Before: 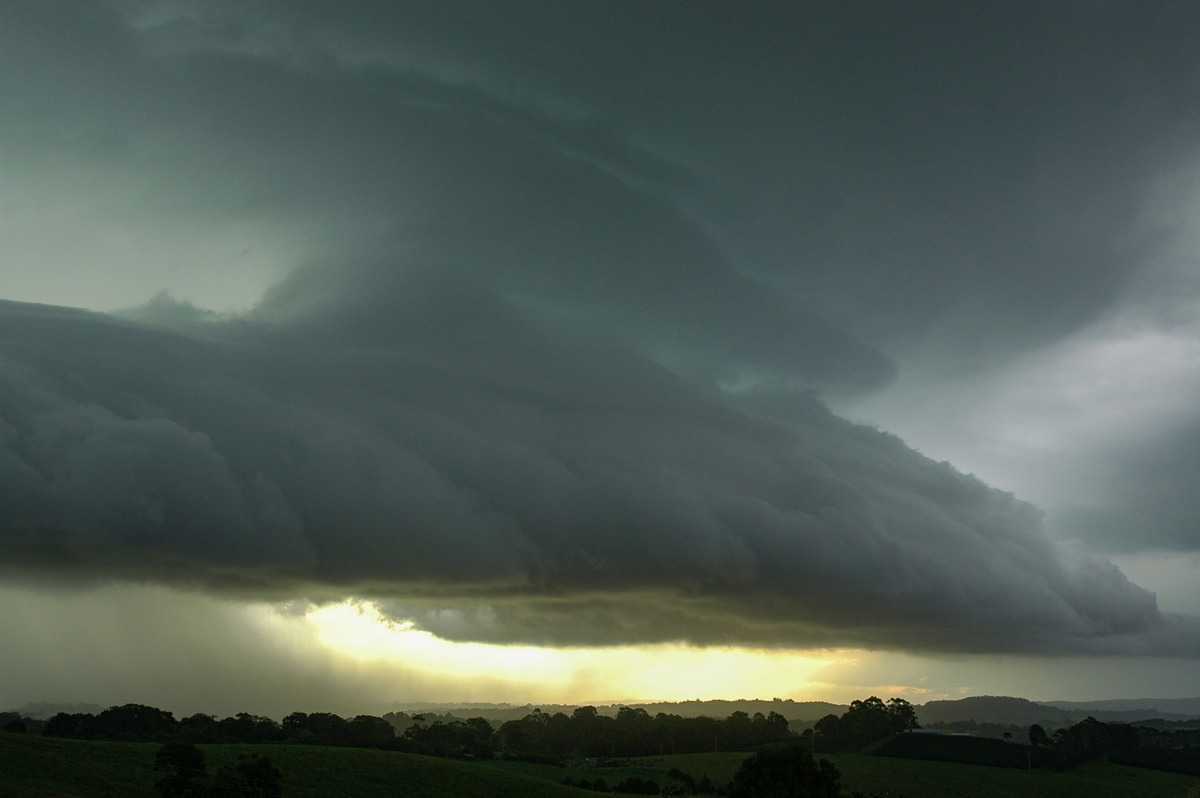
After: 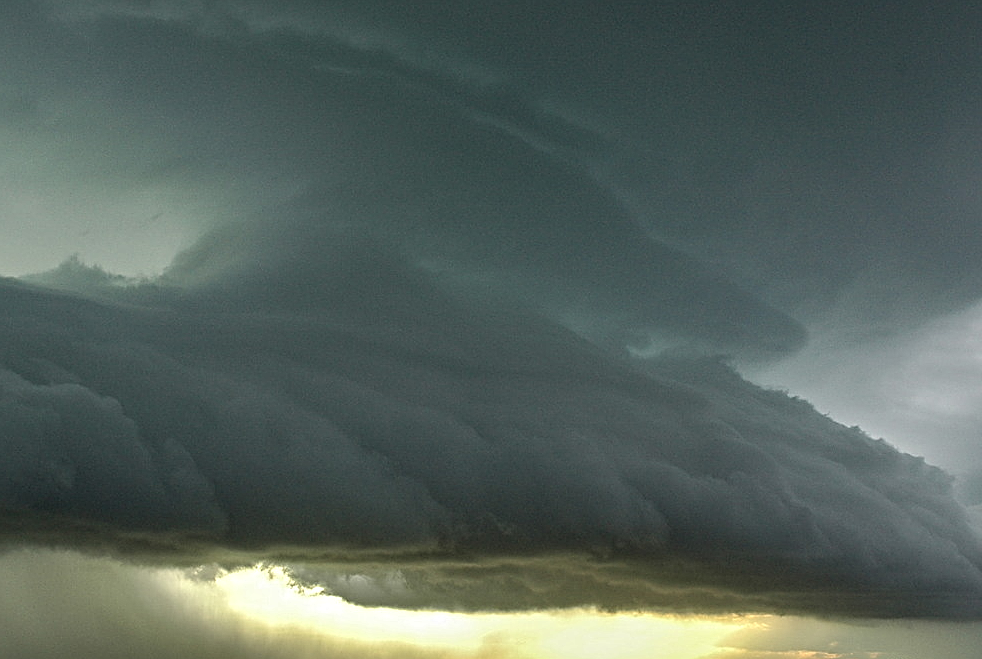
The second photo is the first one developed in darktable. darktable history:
sharpen: amount 0.49
crop and rotate: left 7.565%, top 4.395%, right 10.585%, bottom 12.908%
contrast equalizer: y [[0.5, 0.542, 0.583, 0.625, 0.667, 0.708], [0.5 ×6], [0.5 ×6], [0 ×6], [0 ×6]]
